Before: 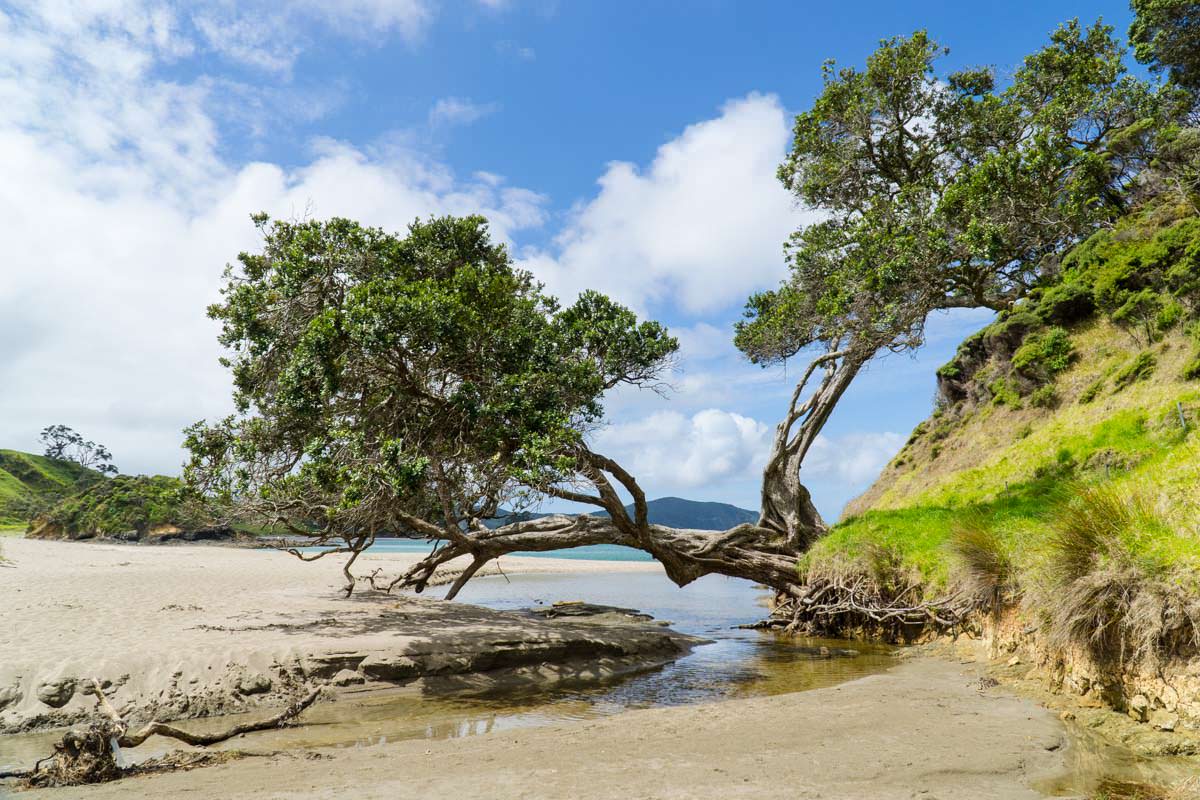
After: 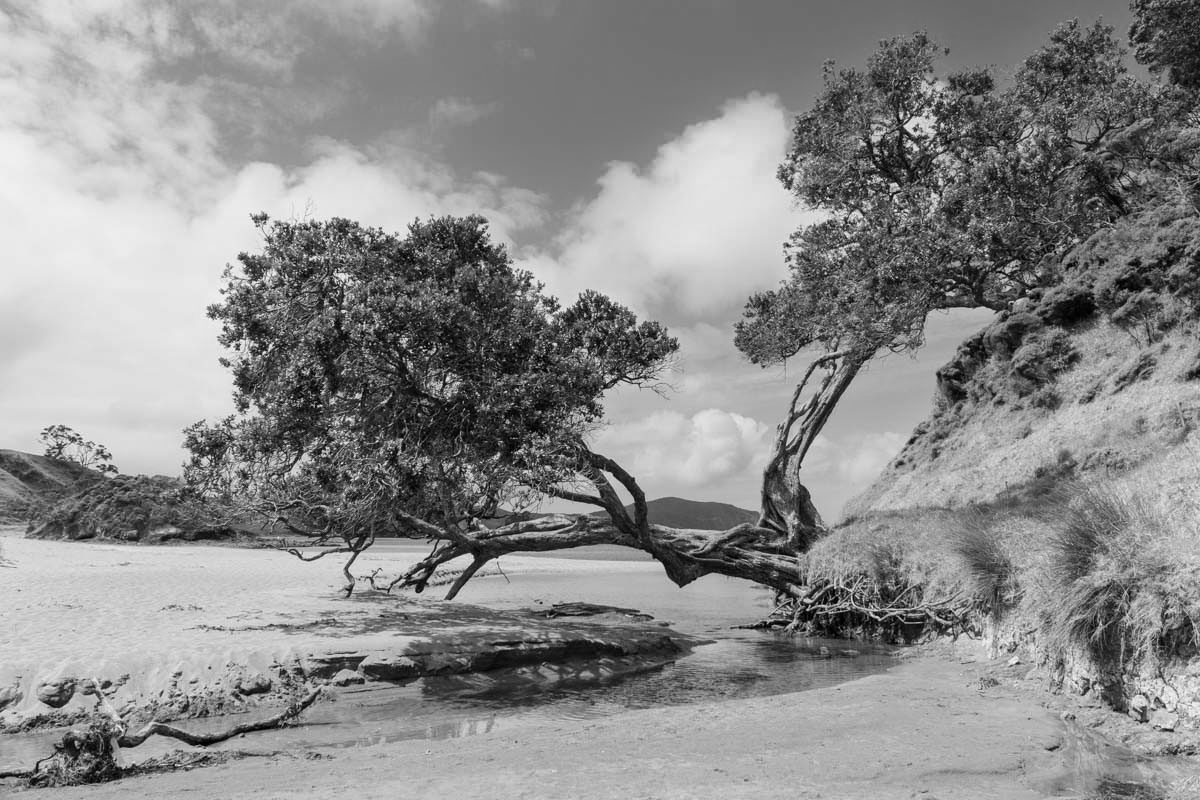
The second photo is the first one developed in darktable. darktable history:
white balance: red 0.983, blue 1.036
color zones: curves: ch1 [(0, 0.525) (0.143, 0.556) (0.286, 0.52) (0.429, 0.5) (0.571, 0.5) (0.714, 0.5) (0.857, 0.503) (1, 0.525)]
color correction: highlights a* 19.59, highlights b* 27.49, shadows a* 3.46, shadows b* -17.28, saturation 0.73
monochrome: a 26.22, b 42.67, size 0.8
